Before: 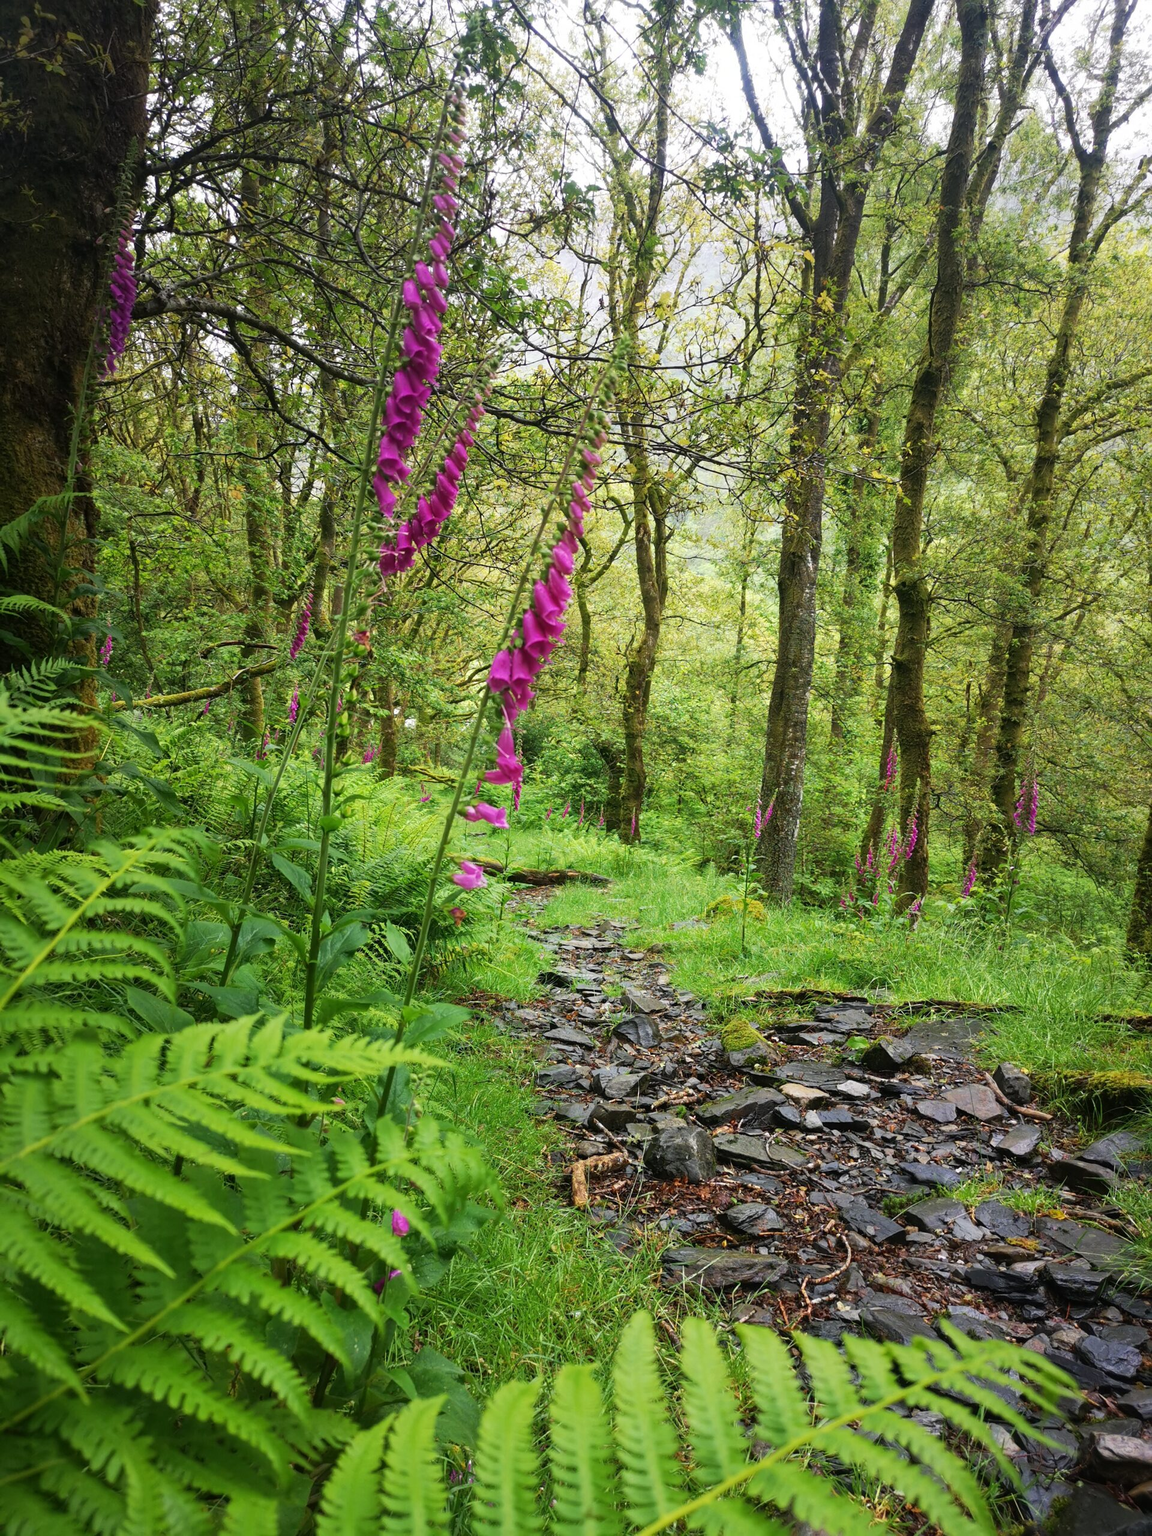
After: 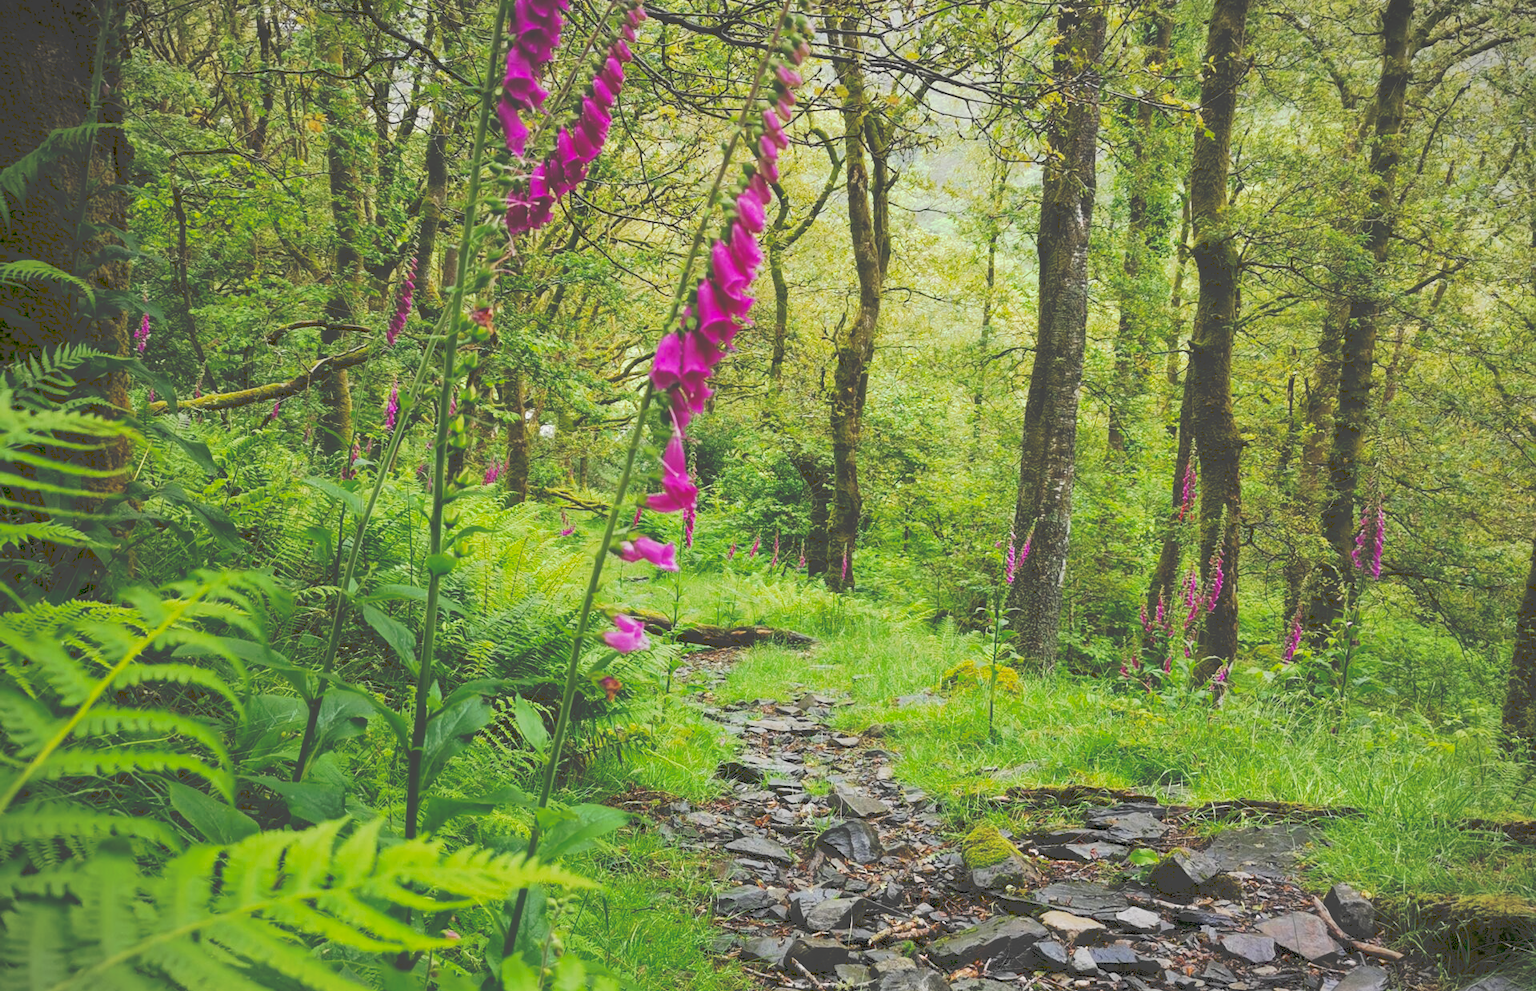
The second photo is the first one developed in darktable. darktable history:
filmic rgb: black relative exposure -12 EV, white relative exposure 2.8 EV, threshold 3 EV, target black luminance 0%, hardness 8.06, latitude 70.41%, contrast 1.14, highlights saturation mix 10%, shadows ↔ highlights balance -0.388%, color science v4 (2020), iterations of high-quality reconstruction 10, contrast in shadows soft, contrast in highlights soft, enable highlight reconstruction true
crop and rotate: top 26.056%, bottom 25.543%
vignetting: fall-off start 100%, brightness -0.282, width/height ratio 1.31
tone curve: curves: ch0 [(0, 0) (0.003, 0.277) (0.011, 0.277) (0.025, 0.279) (0.044, 0.282) (0.069, 0.286) (0.1, 0.289) (0.136, 0.294) (0.177, 0.318) (0.224, 0.345) (0.277, 0.379) (0.335, 0.425) (0.399, 0.481) (0.468, 0.542) (0.543, 0.594) (0.623, 0.662) (0.709, 0.731) (0.801, 0.792) (0.898, 0.851) (1, 1)], preserve colors none
